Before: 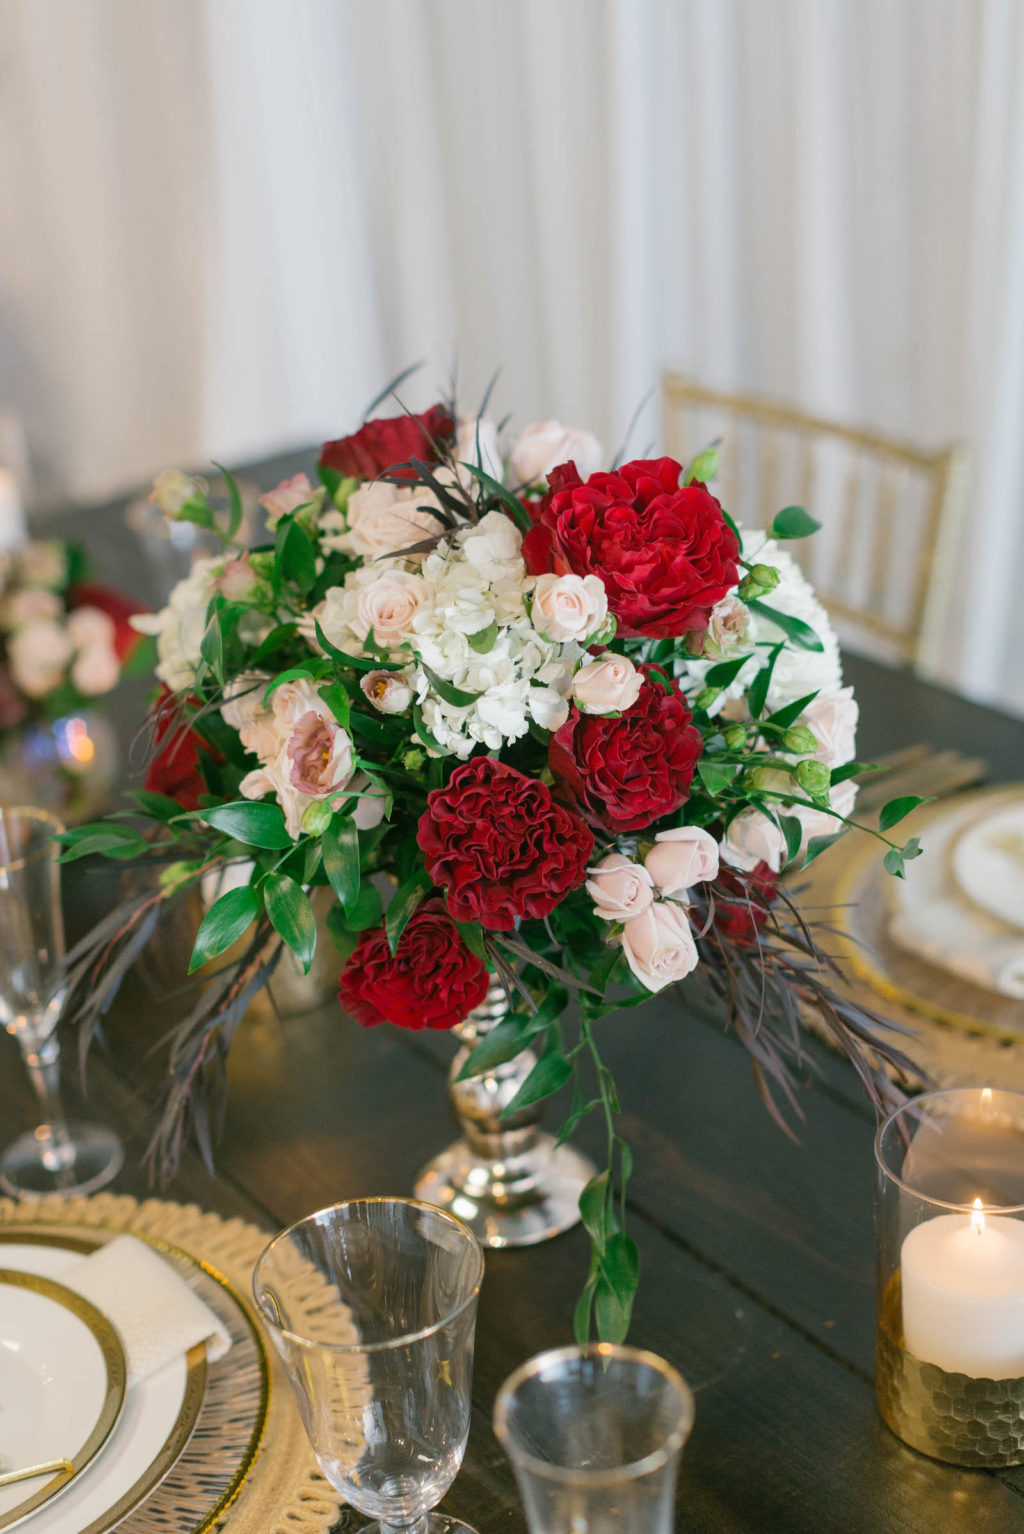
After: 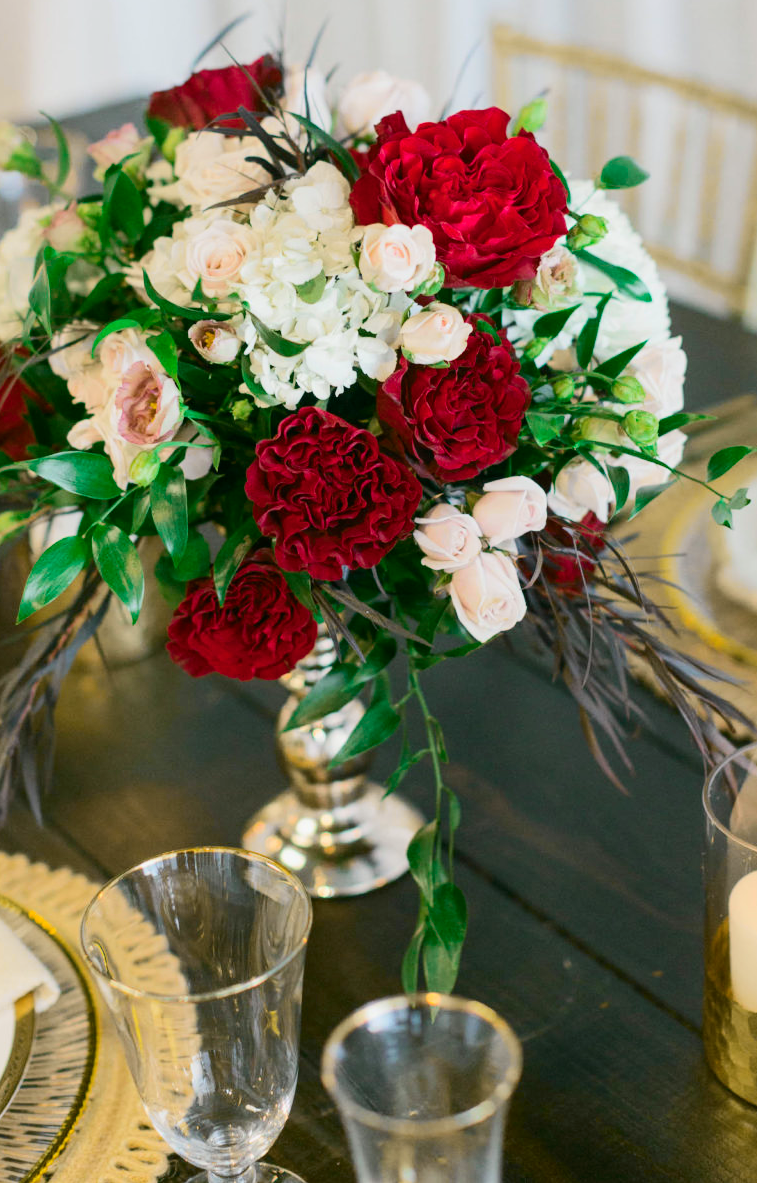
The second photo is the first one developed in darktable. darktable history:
tone curve: curves: ch0 [(0, 0) (0.078, 0.052) (0.236, 0.22) (0.427, 0.472) (0.508, 0.586) (0.654, 0.742) (0.793, 0.851) (0.994, 0.974)]; ch1 [(0, 0) (0.161, 0.092) (0.35, 0.33) (0.392, 0.392) (0.456, 0.456) (0.505, 0.502) (0.537, 0.518) (0.553, 0.534) (0.602, 0.579) (0.718, 0.718) (1, 1)]; ch2 [(0, 0) (0.346, 0.362) (0.411, 0.412) (0.502, 0.502) (0.531, 0.521) (0.586, 0.59) (0.621, 0.604) (1, 1)], color space Lab, independent channels, preserve colors none
crop: left 16.871%, top 22.857%, right 9.116%
color balance rgb: perceptual saturation grading › global saturation 25%, global vibrance 20%
